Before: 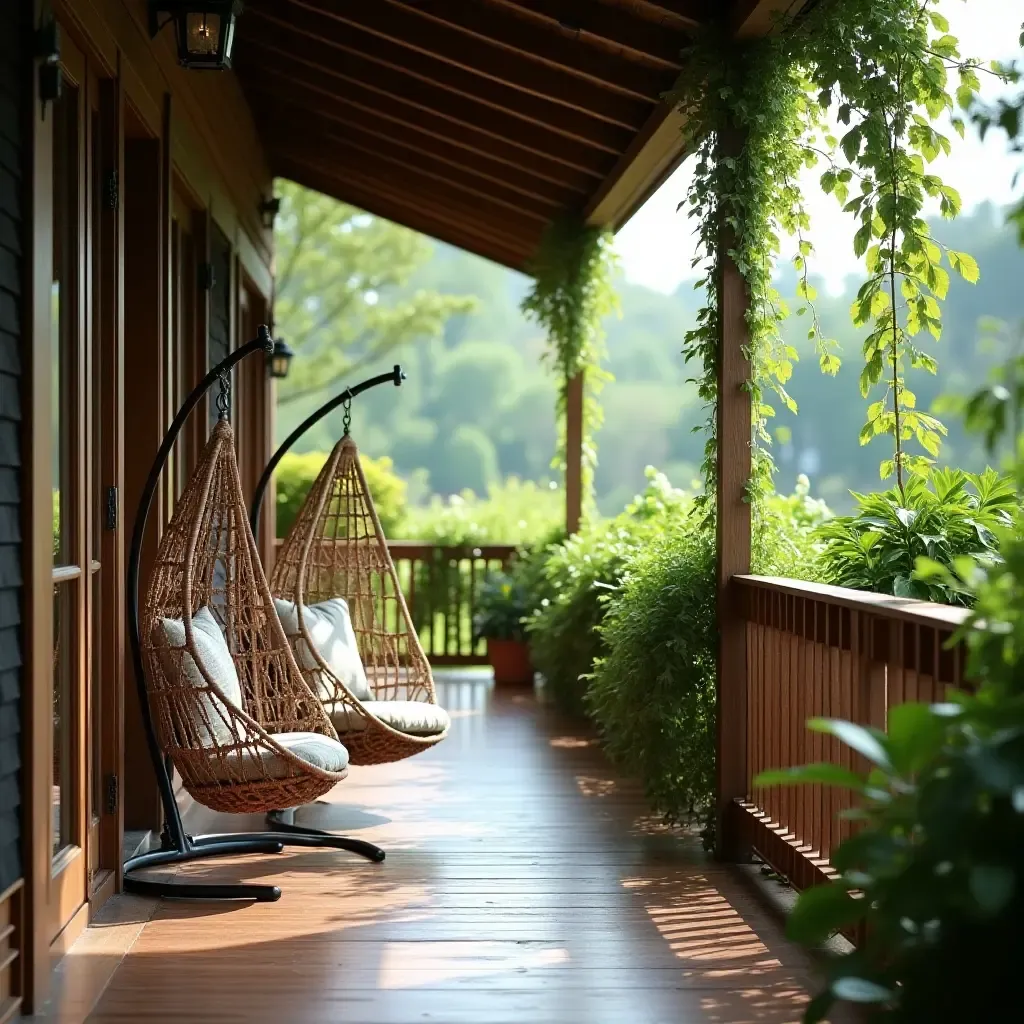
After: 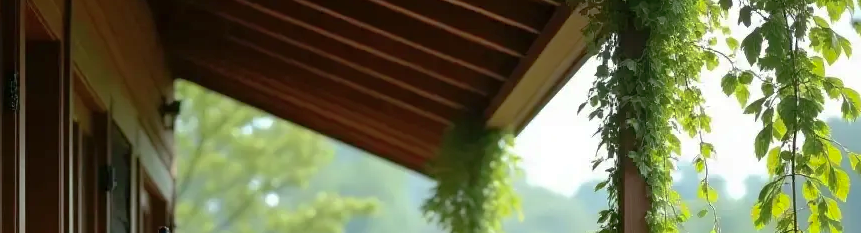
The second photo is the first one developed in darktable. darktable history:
crop and rotate: left 9.693%, top 9.619%, right 6.178%, bottom 67.531%
shadows and highlights: on, module defaults
